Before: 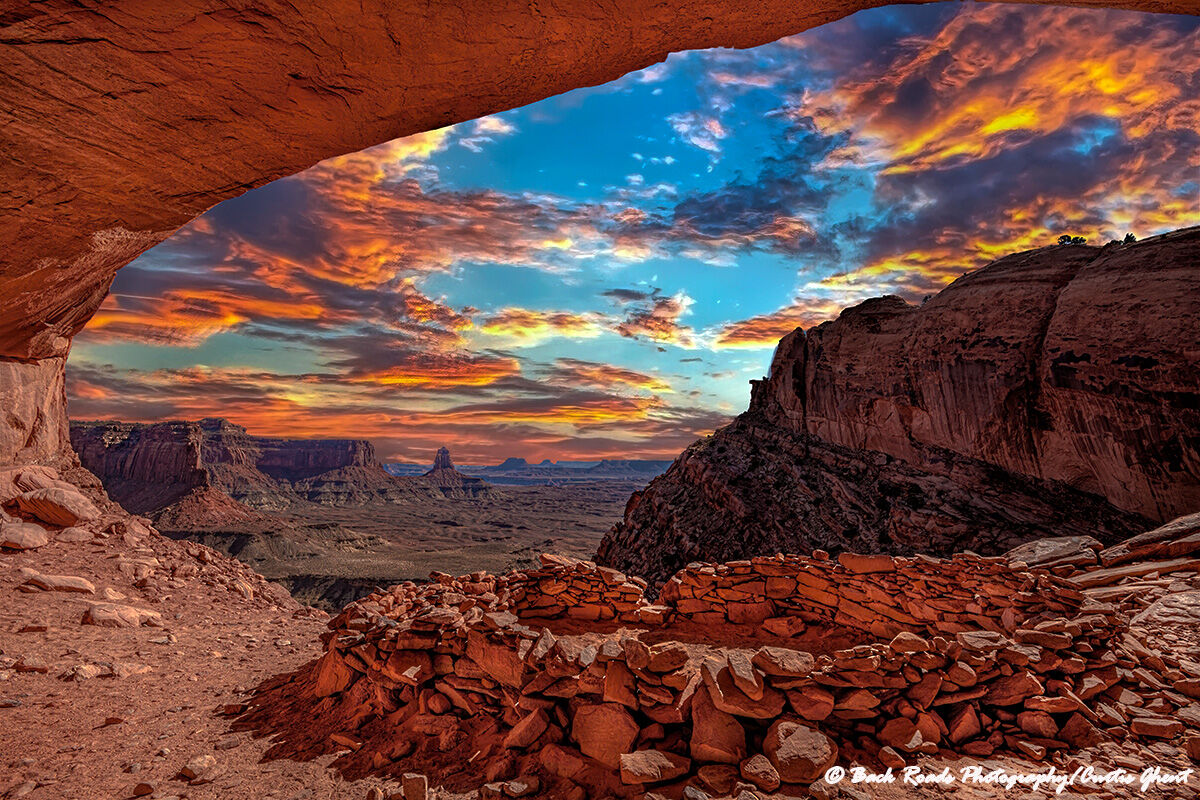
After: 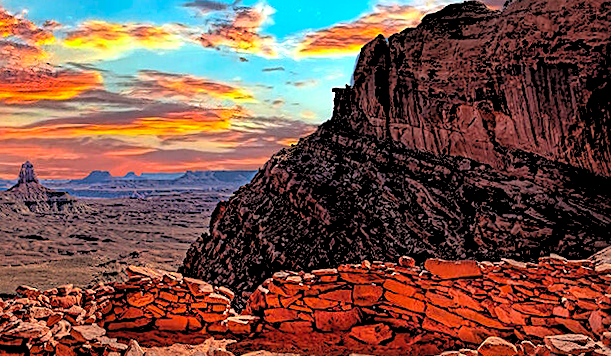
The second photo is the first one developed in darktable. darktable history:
rotate and perspective: rotation -1.17°, automatic cropping off
rgb levels: levels [[0.013, 0.434, 0.89], [0, 0.5, 1], [0, 0.5, 1]]
crop: left 35.03%, top 36.625%, right 14.663%, bottom 20.057%
contrast brightness saturation: contrast 0.07, brightness 0.18, saturation 0.4
sharpen: on, module defaults
